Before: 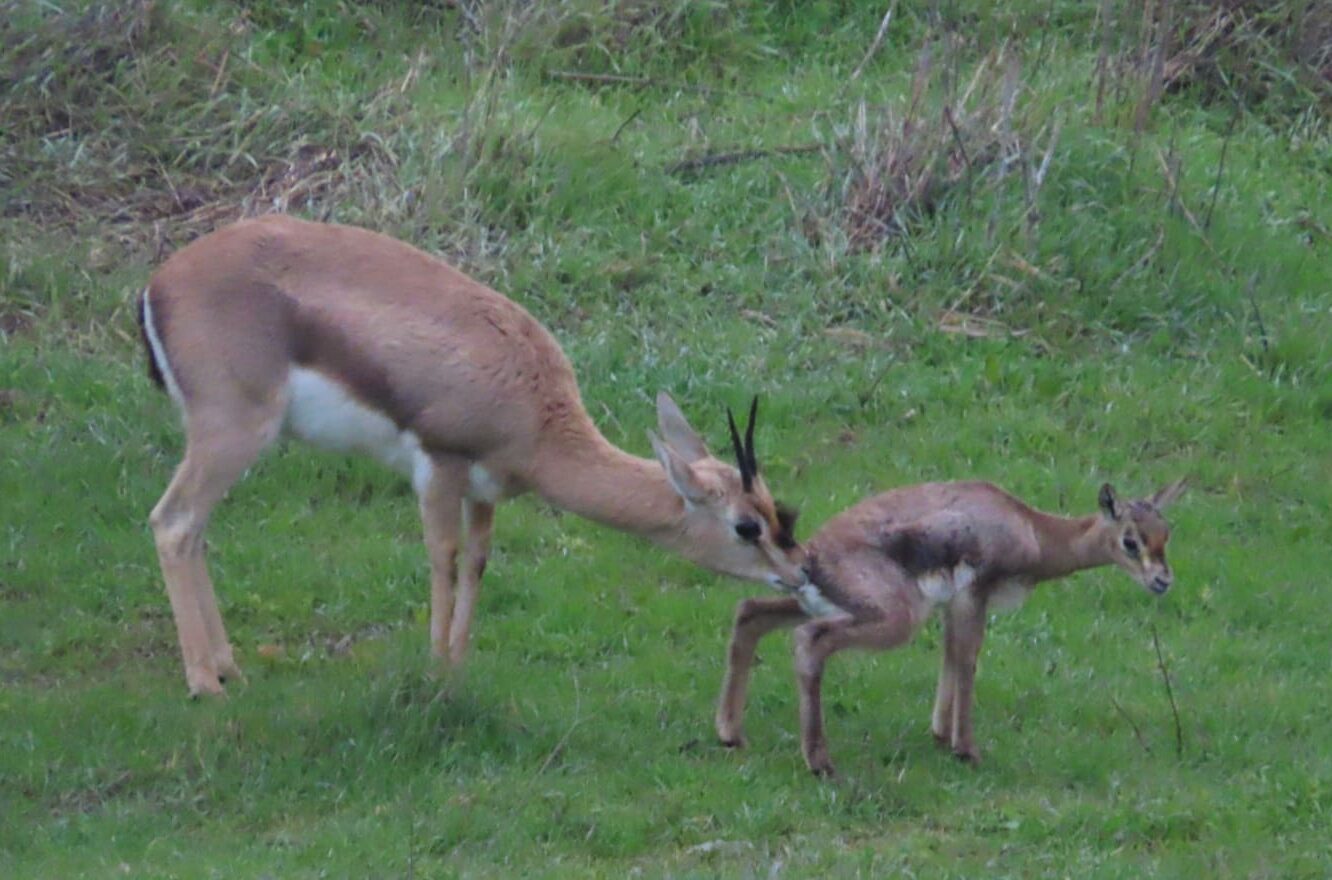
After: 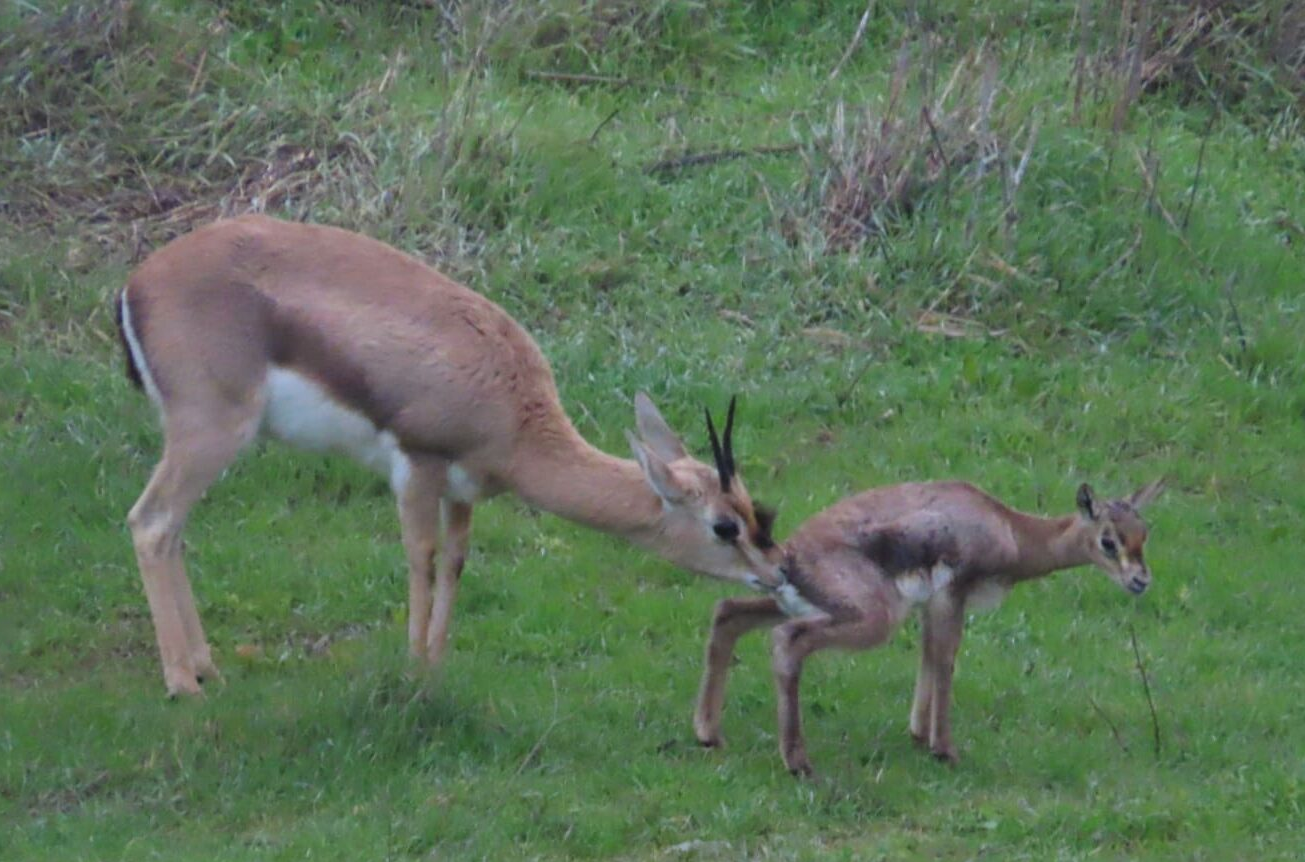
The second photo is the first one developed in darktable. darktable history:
shadows and highlights: shadows 25.97, highlights -23.35
crop: left 1.679%, right 0.273%, bottom 1.988%
